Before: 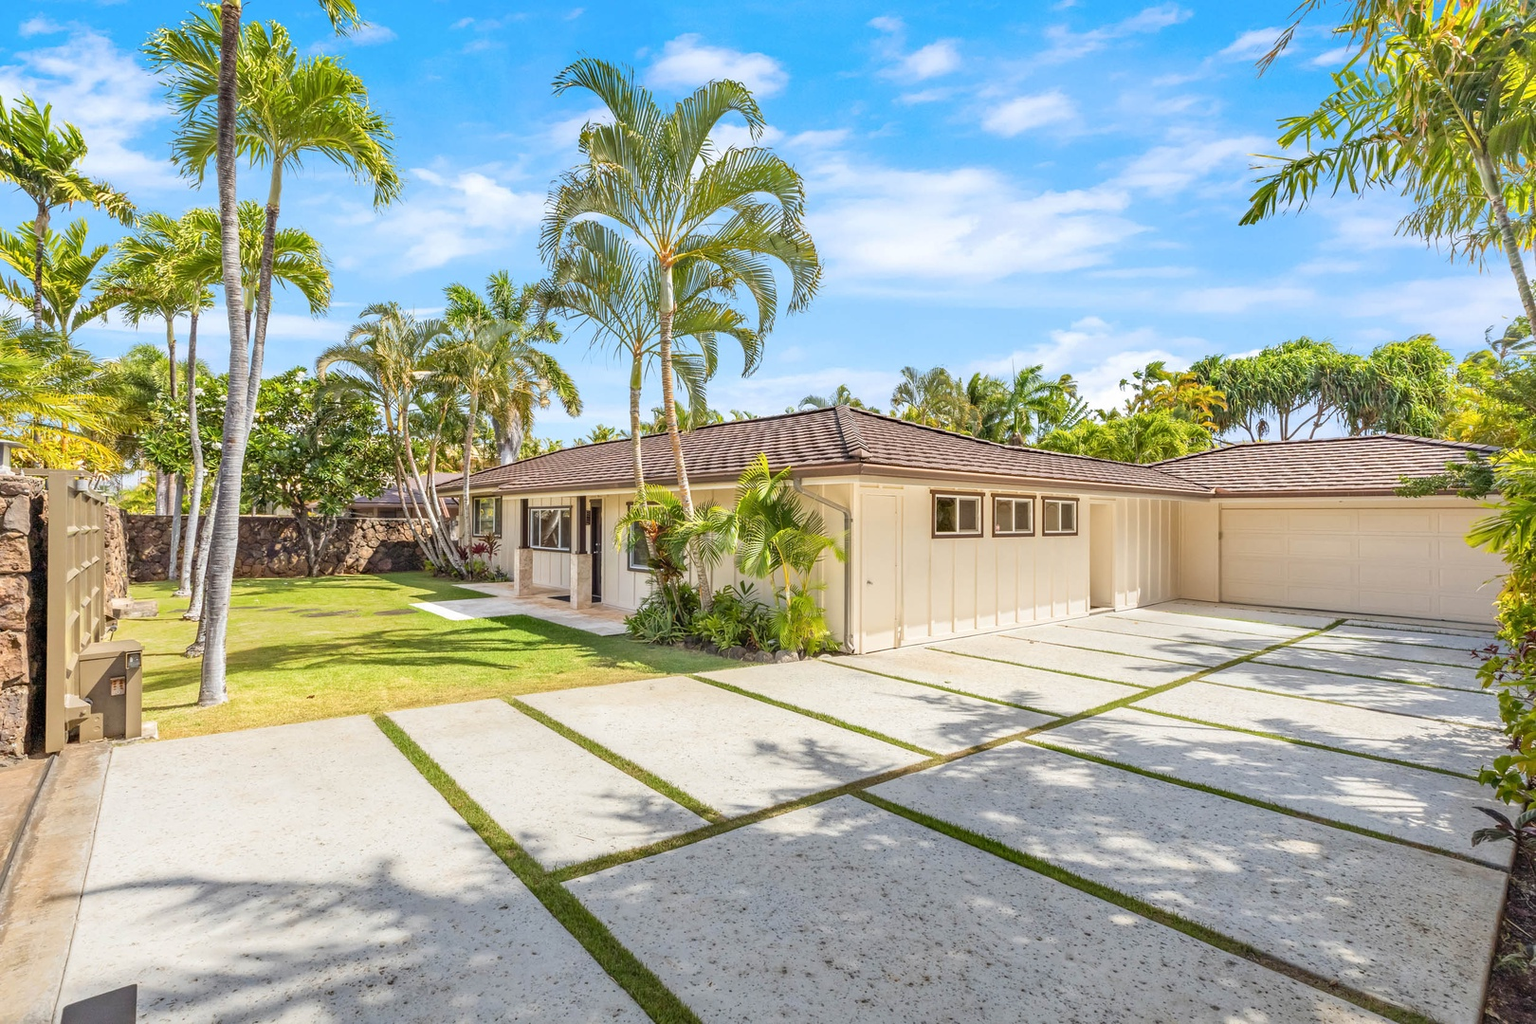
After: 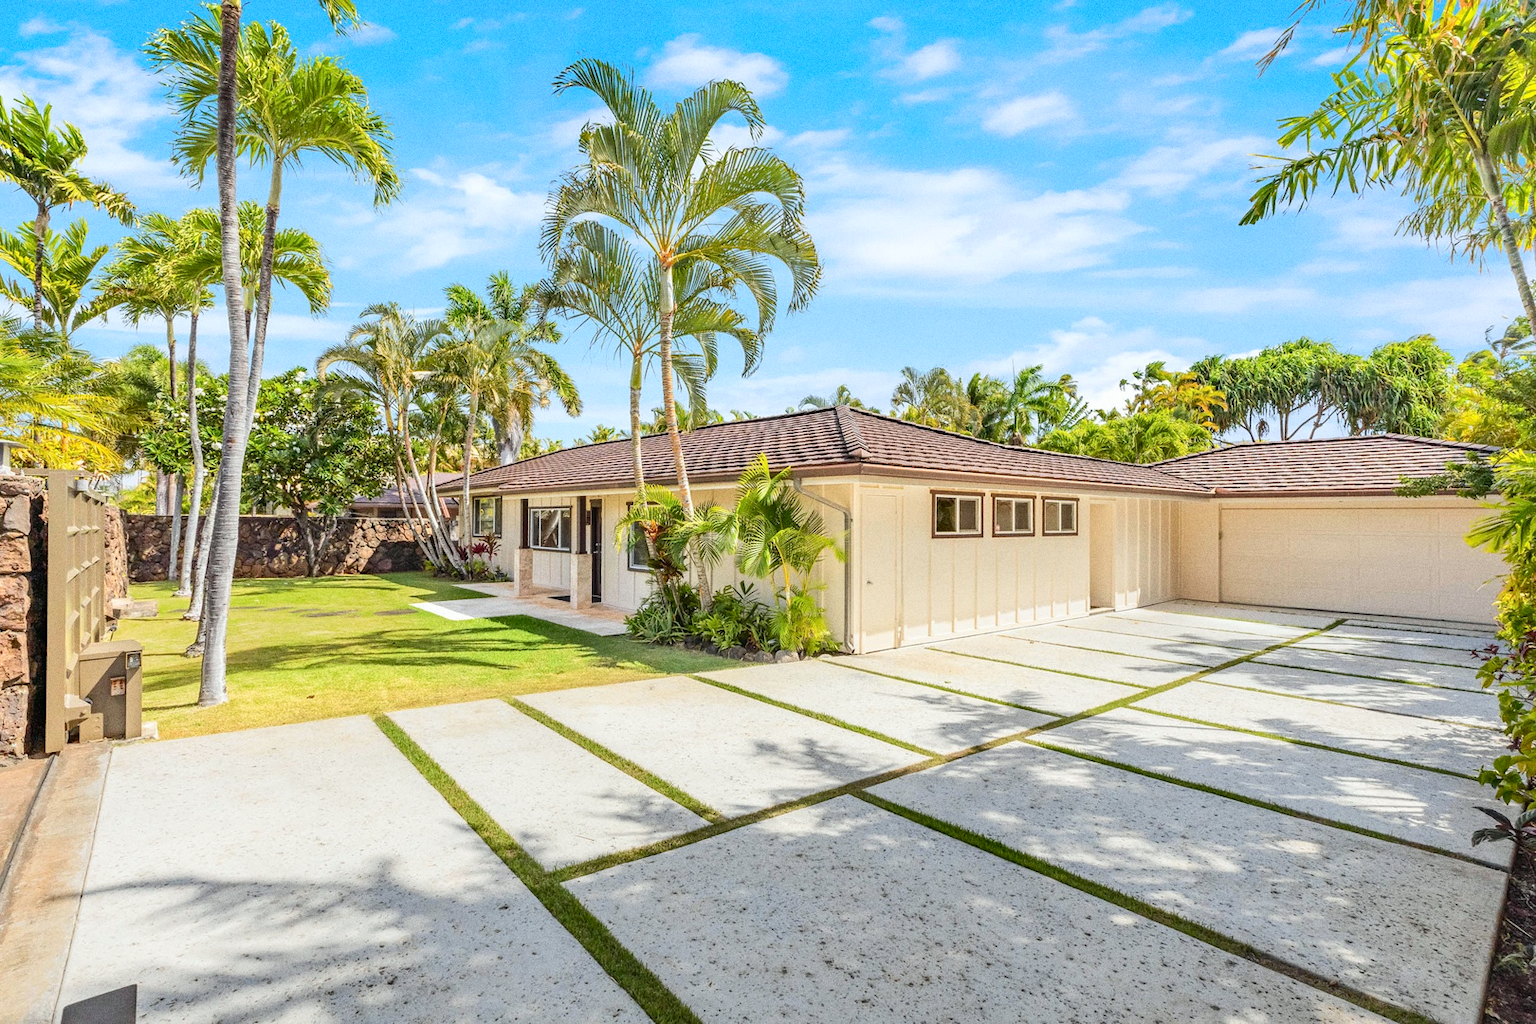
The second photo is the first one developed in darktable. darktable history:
exposure: compensate highlight preservation false
grain: on, module defaults
tone curve: curves: ch0 [(0, 0.01) (0.037, 0.032) (0.131, 0.108) (0.275, 0.256) (0.483, 0.512) (0.61, 0.665) (0.696, 0.742) (0.792, 0.819) (0.911, 0.925) (0.997, 0.995)]; ch1 [(0, 0) (0.308, 0.29) (0.425, 0.411) (0.492, 0.488) (0.507, 0.503) (0.53, 0.532) (0.573, 0.586) (0.683, 0.702) (0.746, 0.77) (1, 1)]; ch2 [(0, 0) (0.246, 0.233) (0.36, 0.352) (0.415, 0.415) (0.485, 0.487) (0.502, 0.504) (0.525, 0.518) (0.539, 0.539) (0.587, 0.594) (0.636, 0.652) (0.711, 0.729) (0.845, 0.855) (0.998, 0.977)], color space Lab, independent channels, preserve colors none
